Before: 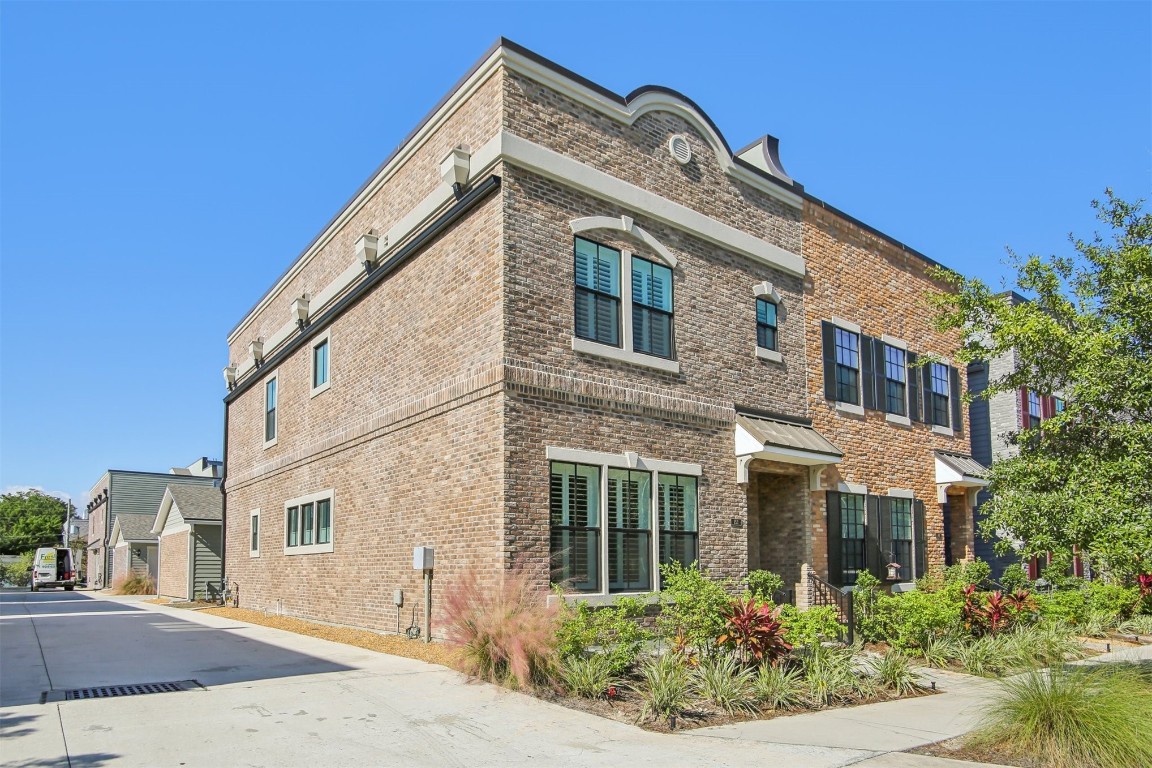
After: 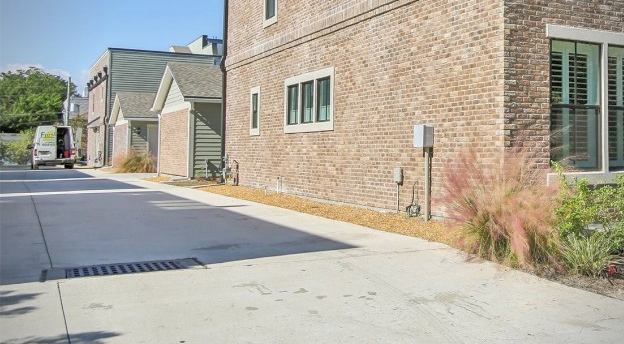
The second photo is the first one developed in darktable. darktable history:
crop and rotate: top 55.032%, right 45.819%, bottom 0.145%
tone equalizer: -7 EV 0.154 EV, -6 EV 0.636 EV, -5 EV 1.16 EV, -4 EV 1.31 EV, -3 EV 1.14 EV, -2 EV 0.6 EV, -1 EV 0.165 EV
contrast brightness saturation: saturation -0.062
vignetting: on, module defaults
